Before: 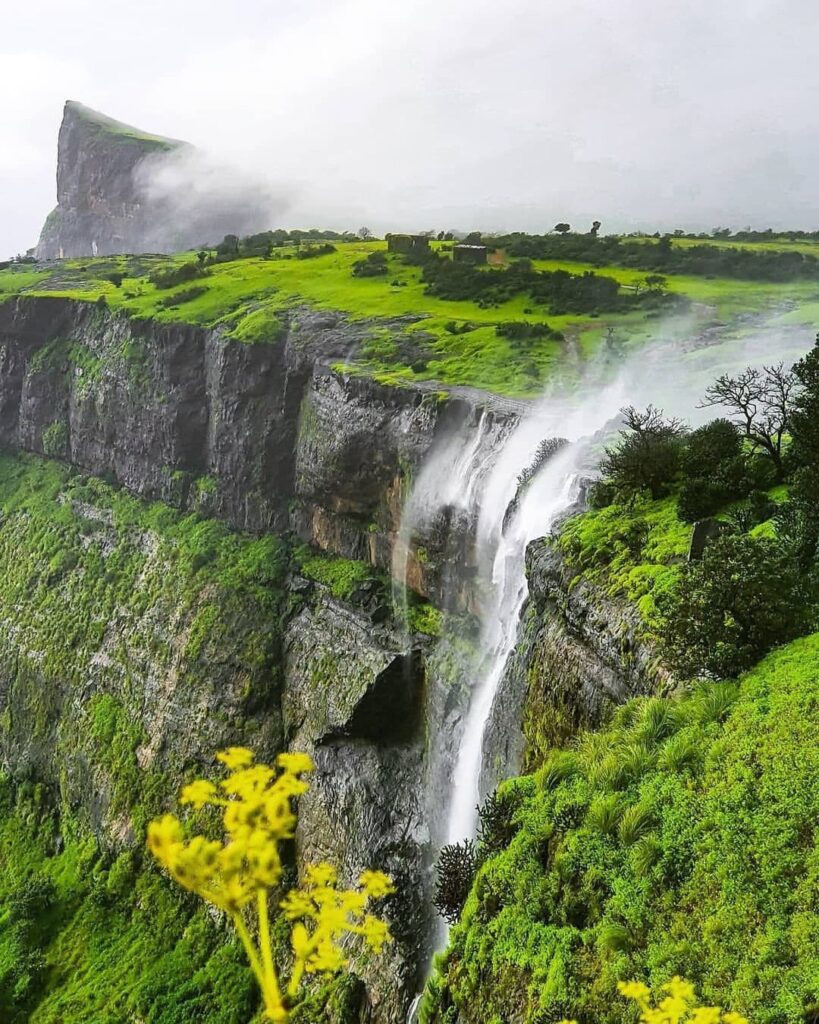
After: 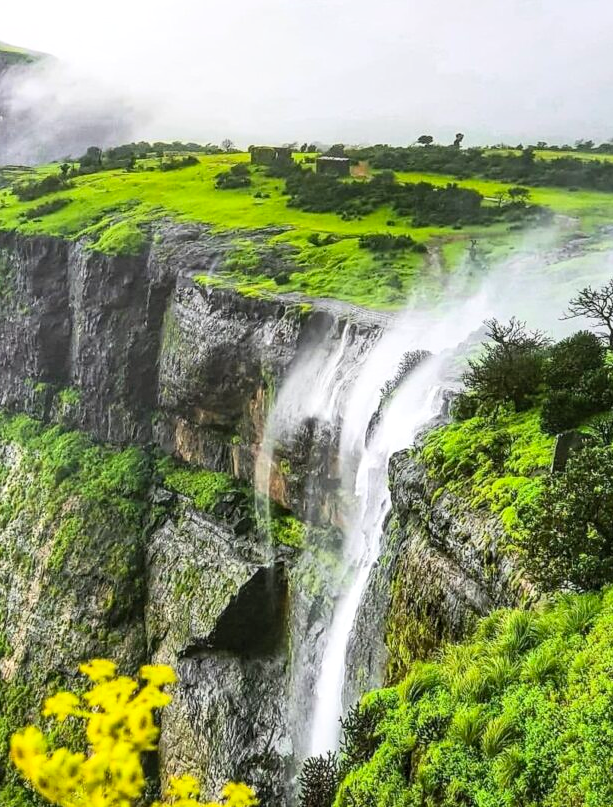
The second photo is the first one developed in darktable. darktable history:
crop: left 16.768%, top 8.653%, right 8.362%, bottom 12.485%
contrast brightness saturation: contrast 0.2, brightness 0.16, saturation 0.22
local contrast: on, module defaults
